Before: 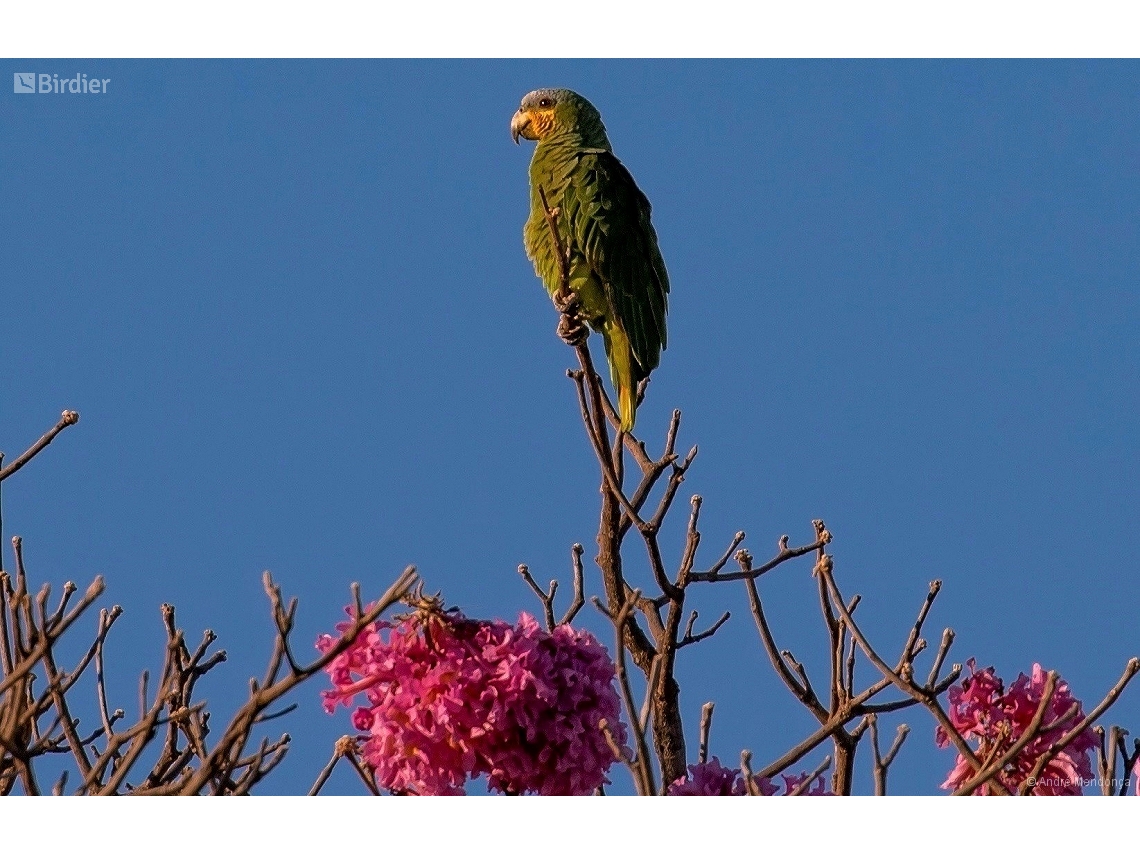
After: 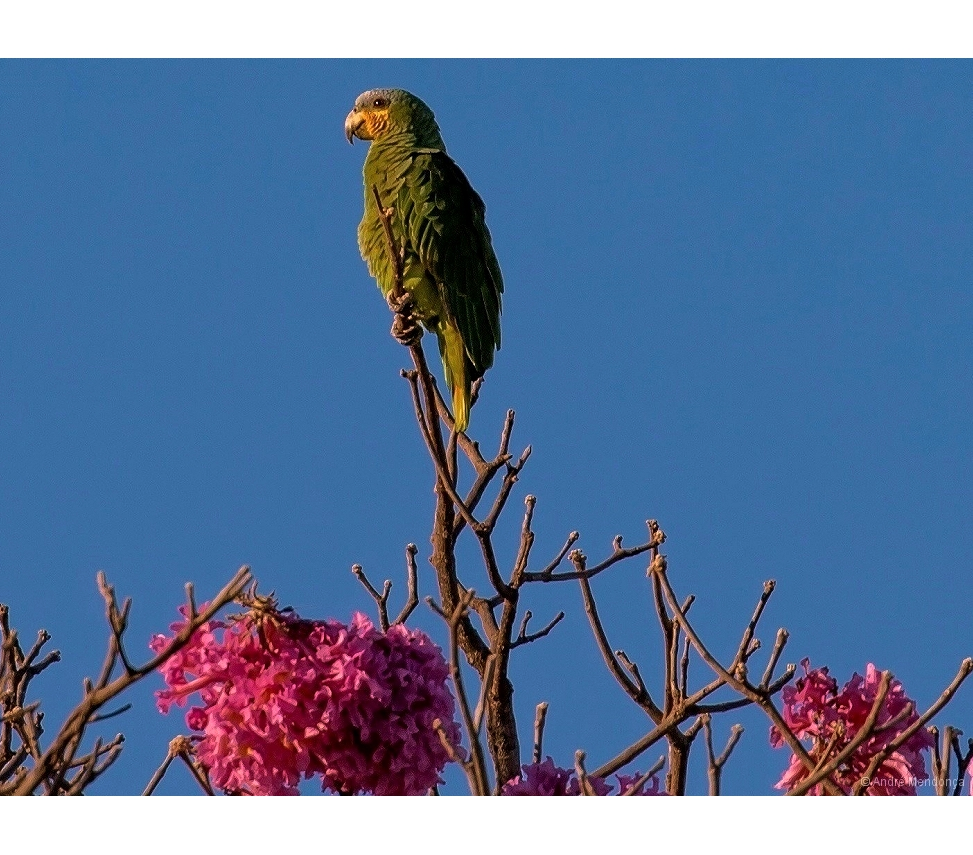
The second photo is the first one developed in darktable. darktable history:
crop and rotate: left 14.58%
velvia: on, module defaults
